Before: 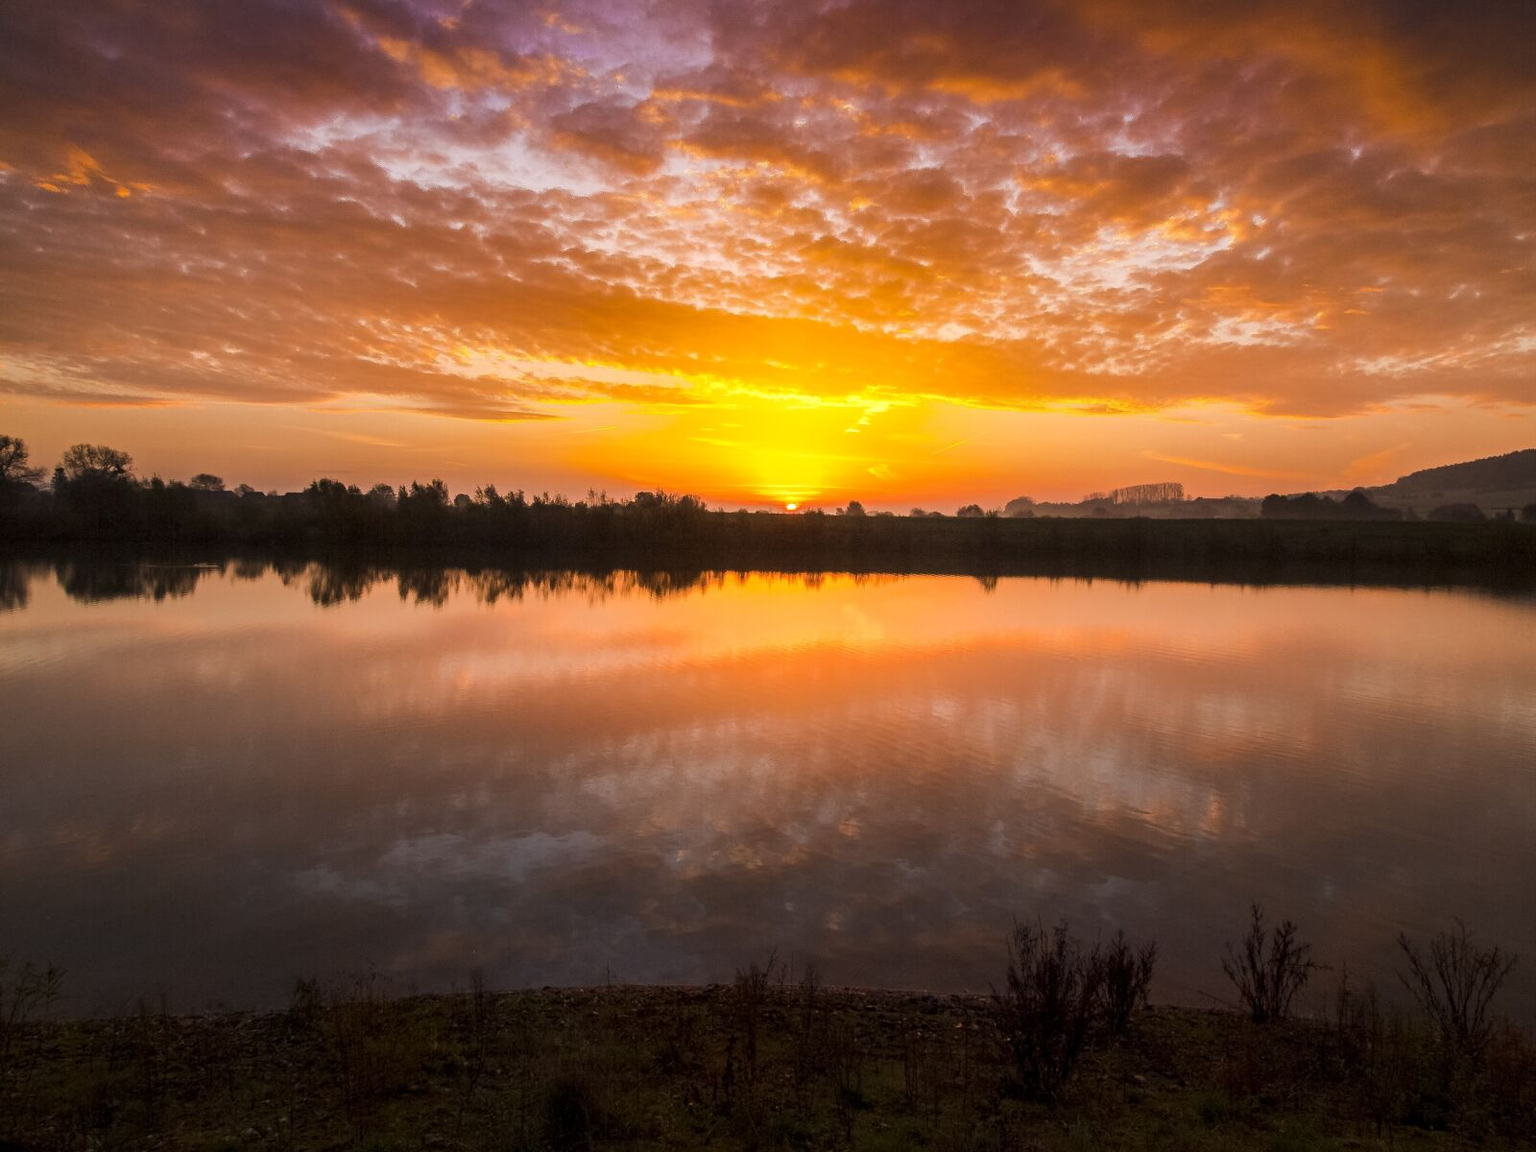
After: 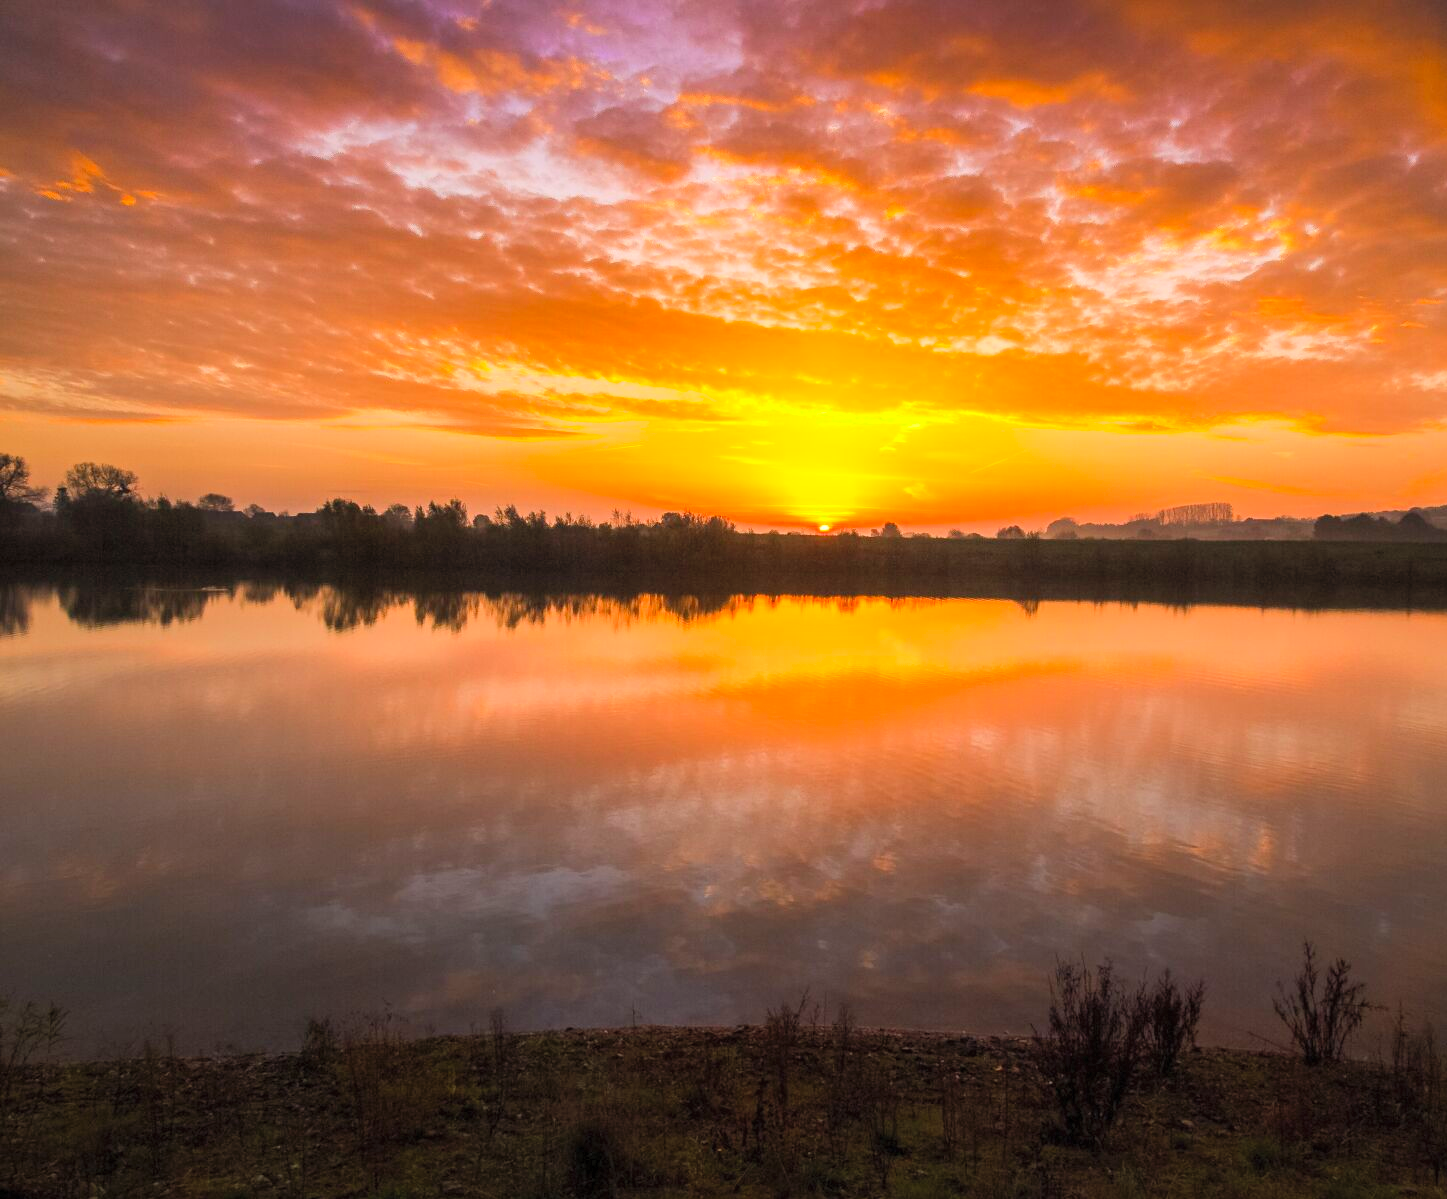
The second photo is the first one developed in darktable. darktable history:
crop: right 9.519%, bottom 0.042%
contrast brightness saturation: contrast 0.069, brightness 0.175, saturation 0.408
